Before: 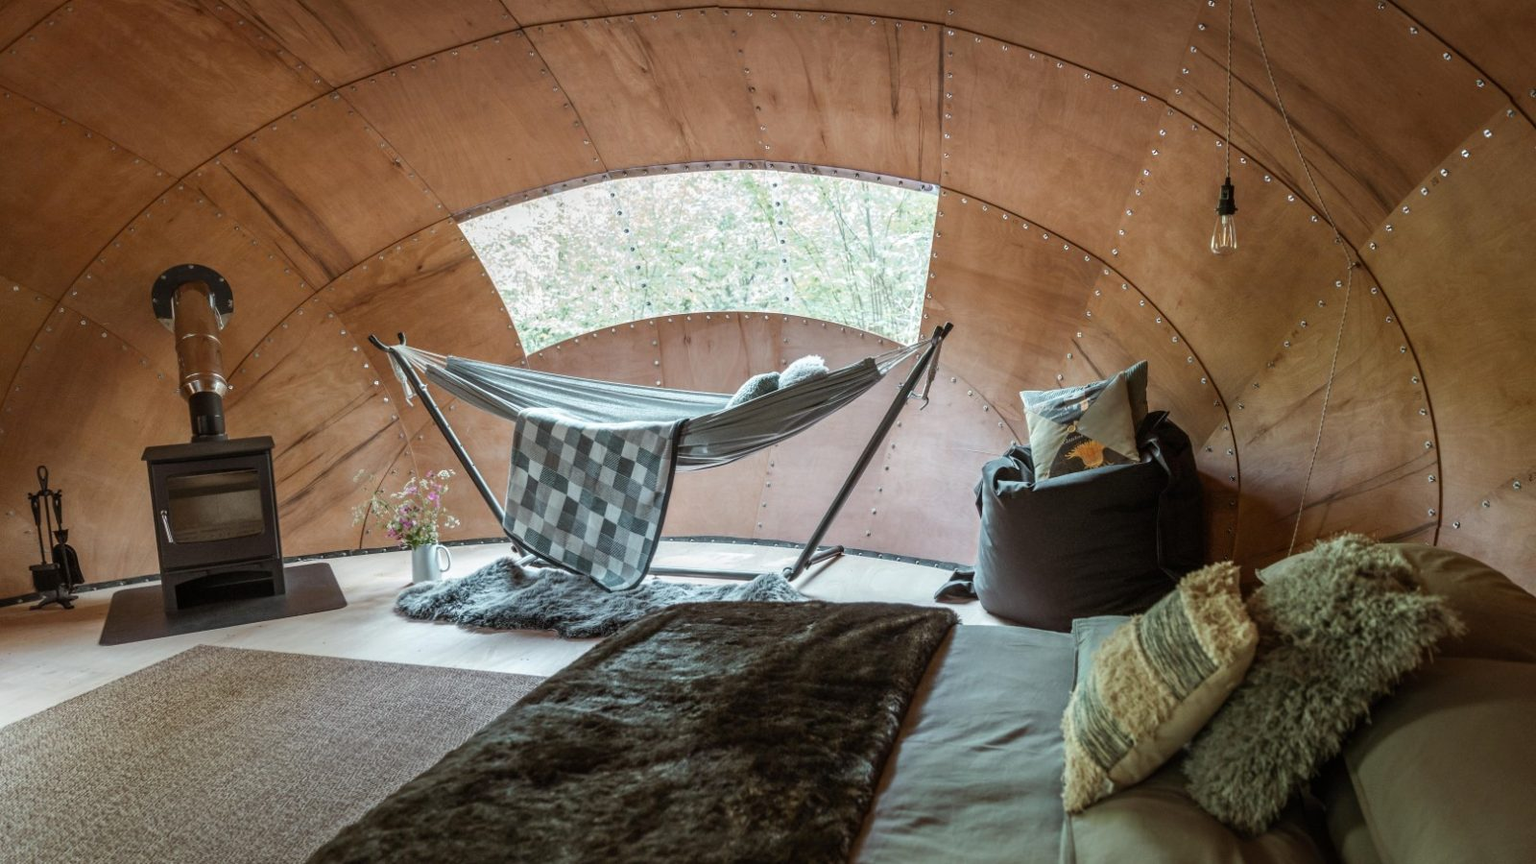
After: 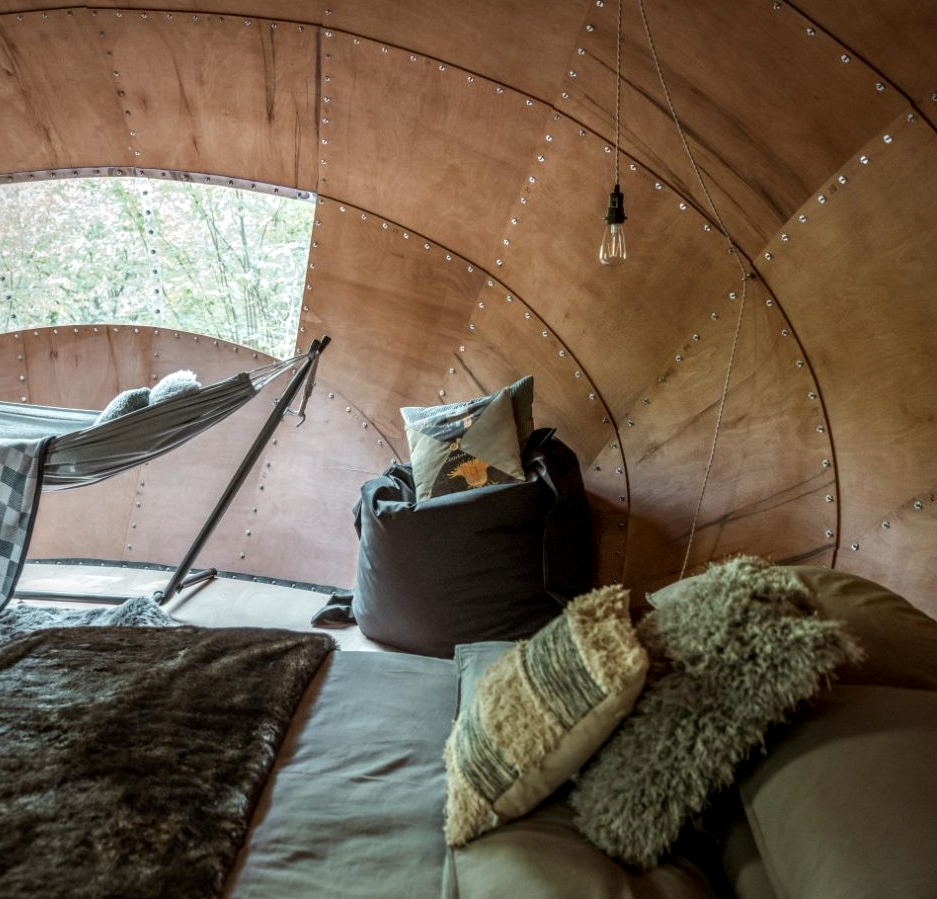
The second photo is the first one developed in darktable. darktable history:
local contrast: on, module defaults
vignetting: fall-off start 91.82%, brightness -0.375, saturation 0.005
crop: left 41.43%
